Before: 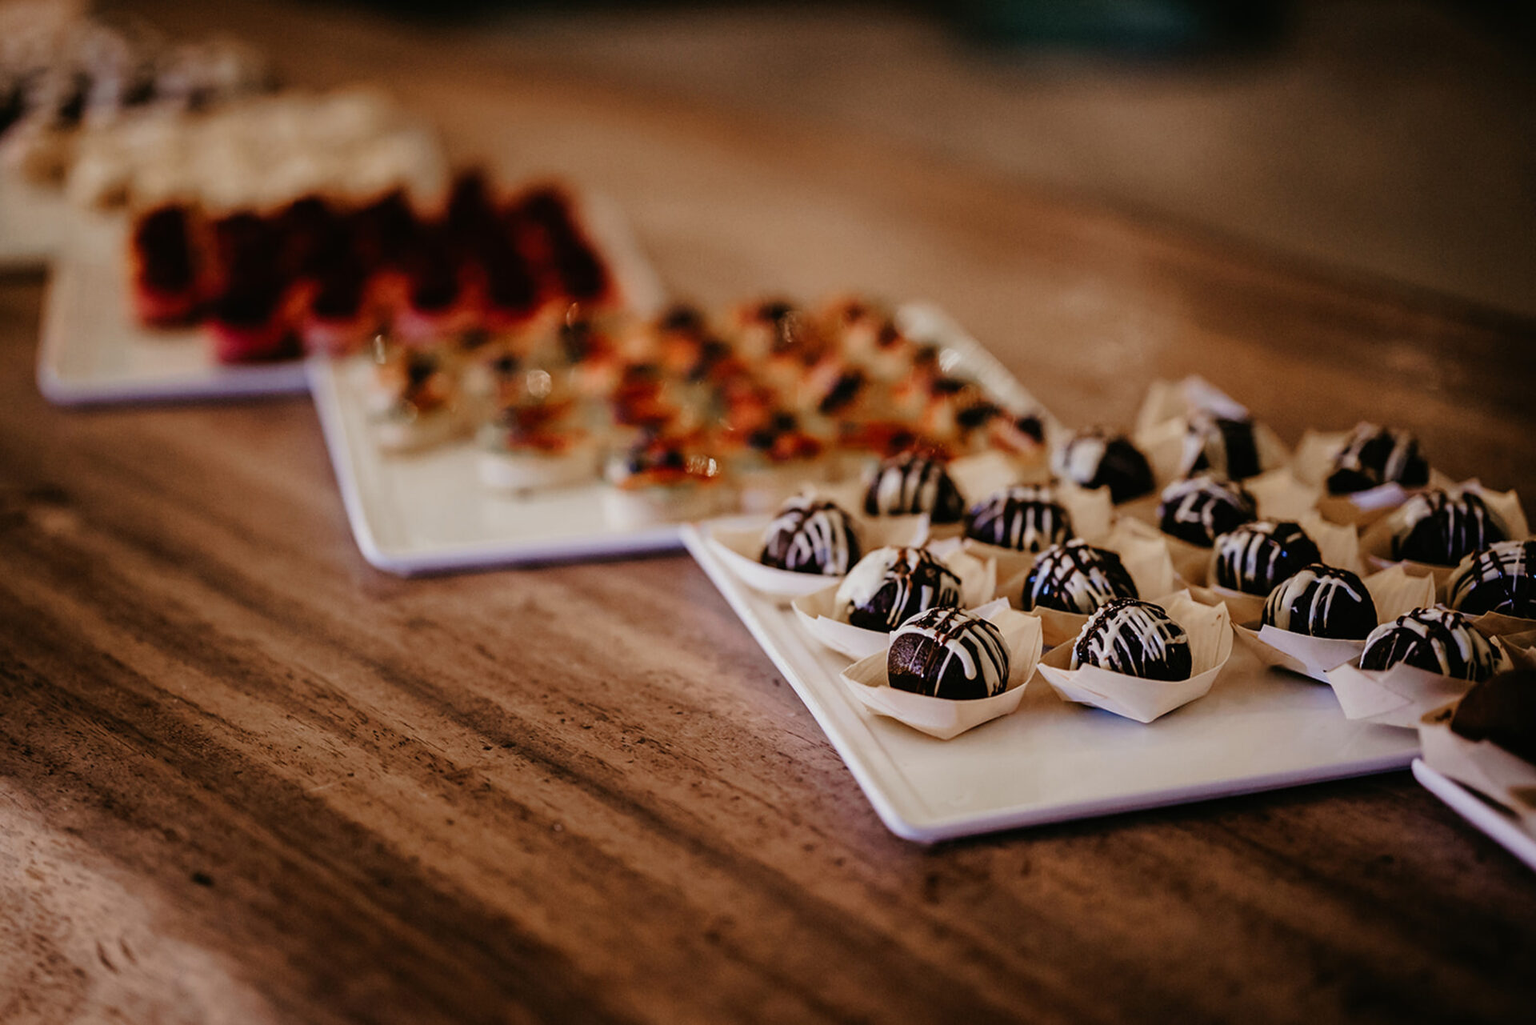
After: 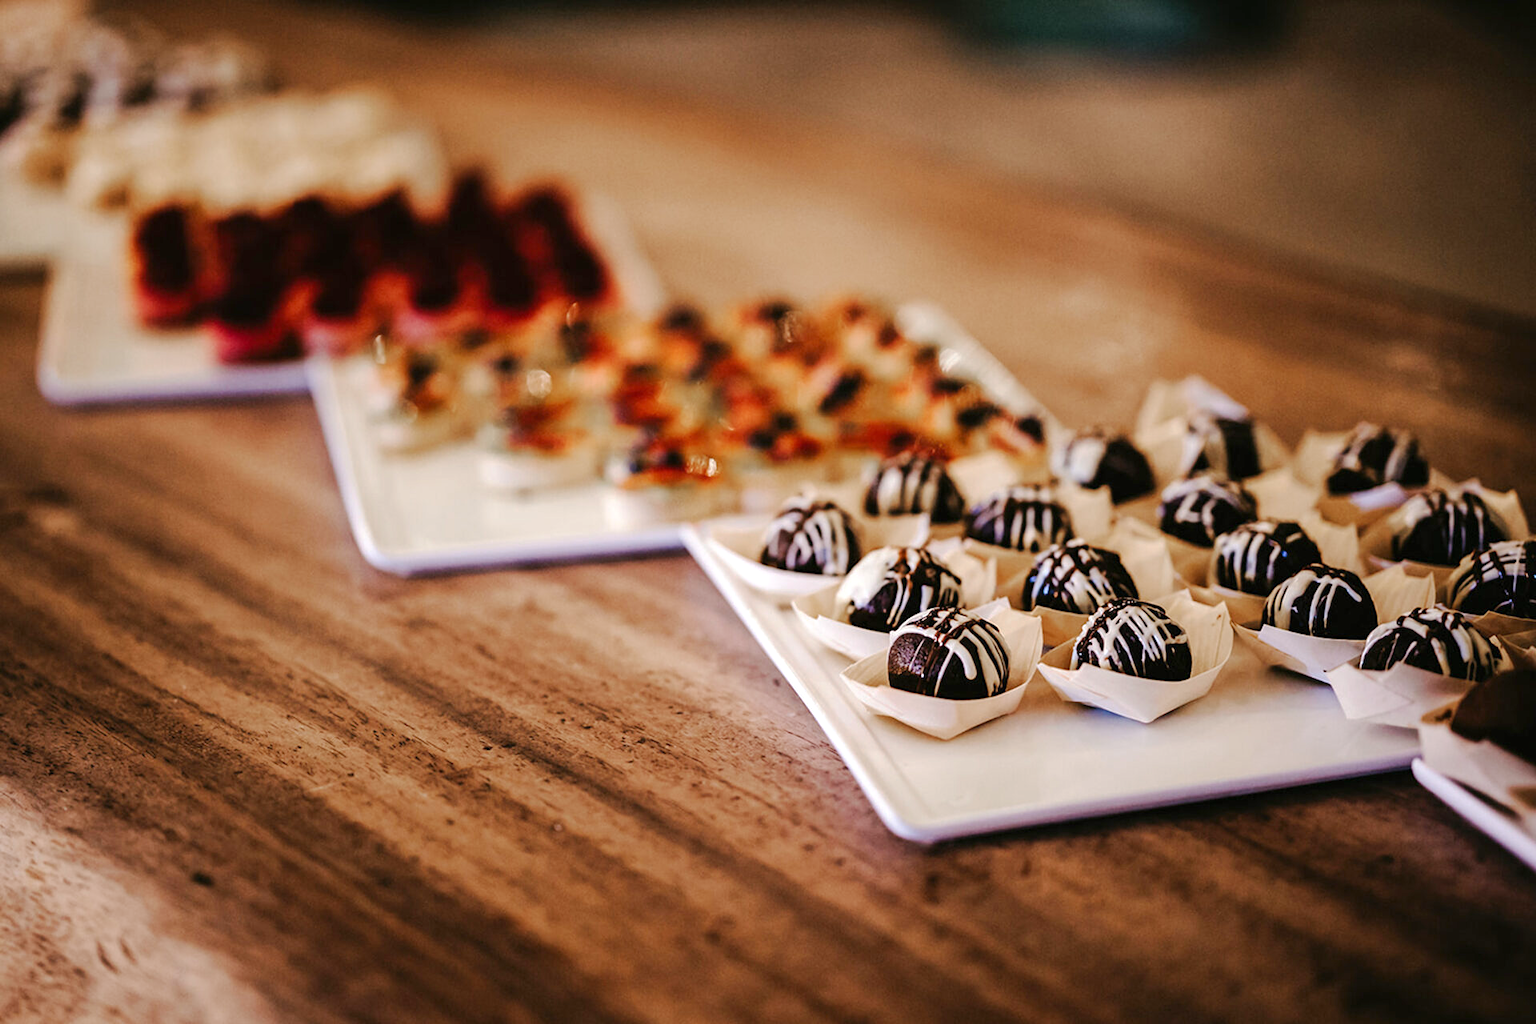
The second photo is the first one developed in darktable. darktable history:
exposure: exposure 0.6 EV, compensate exposure bias true, compensate highlight preservation false
base curve: curves: ch0 [(0, 0) (0.262, 0.32) (0.722, 0.705) (1, 1)], preserve colors none
